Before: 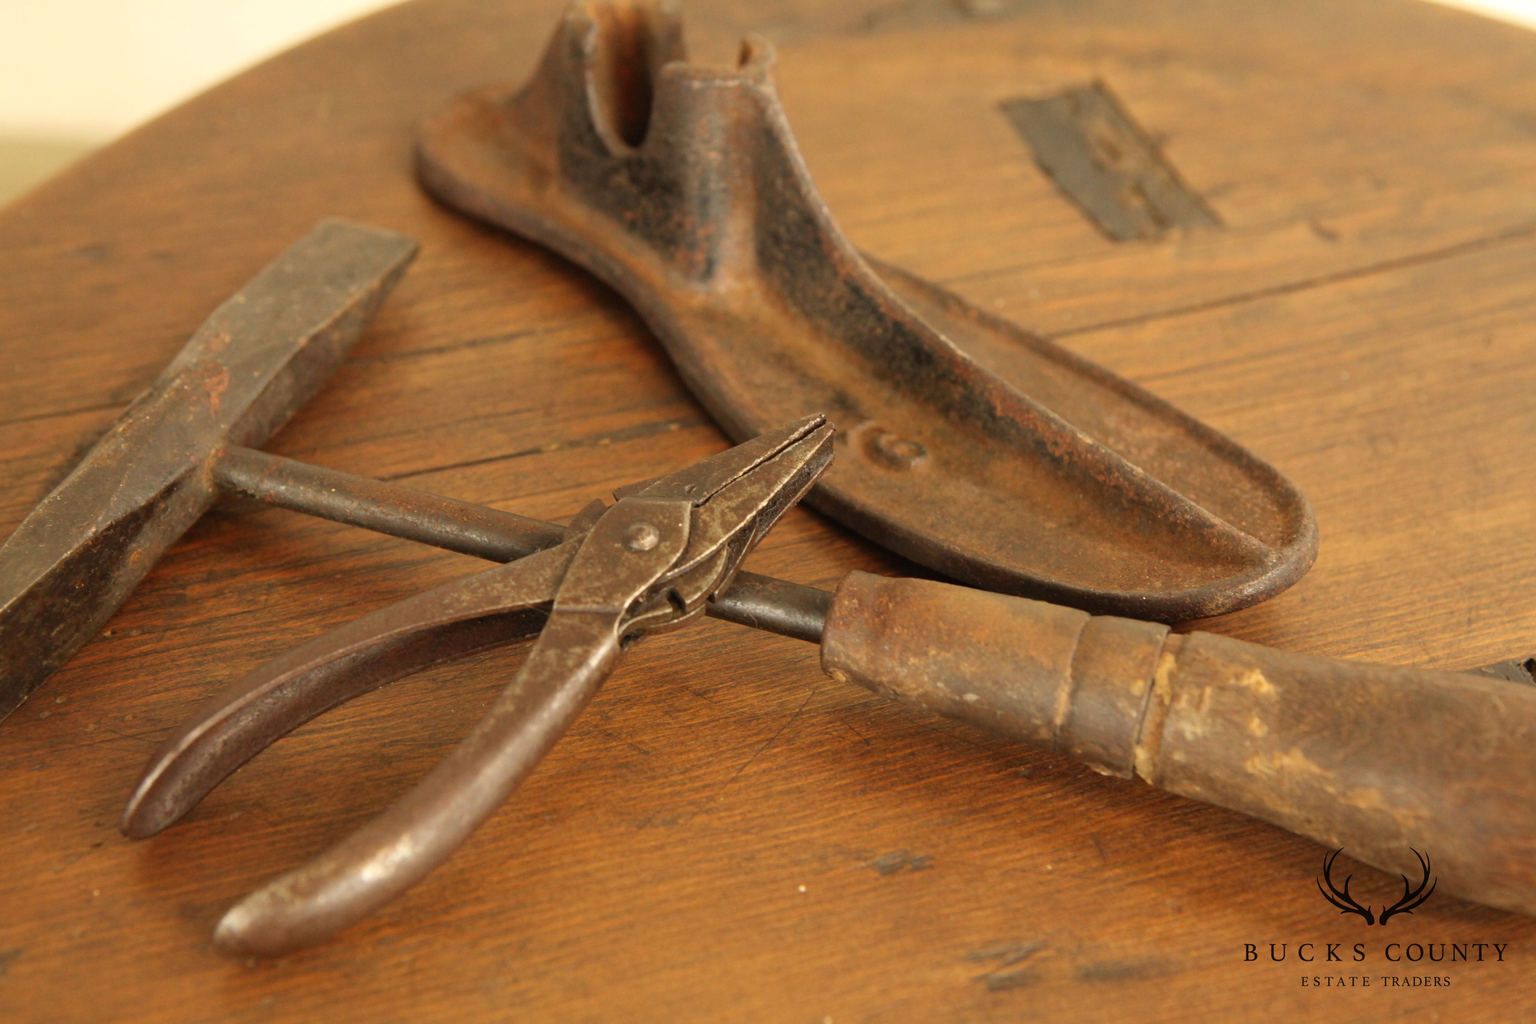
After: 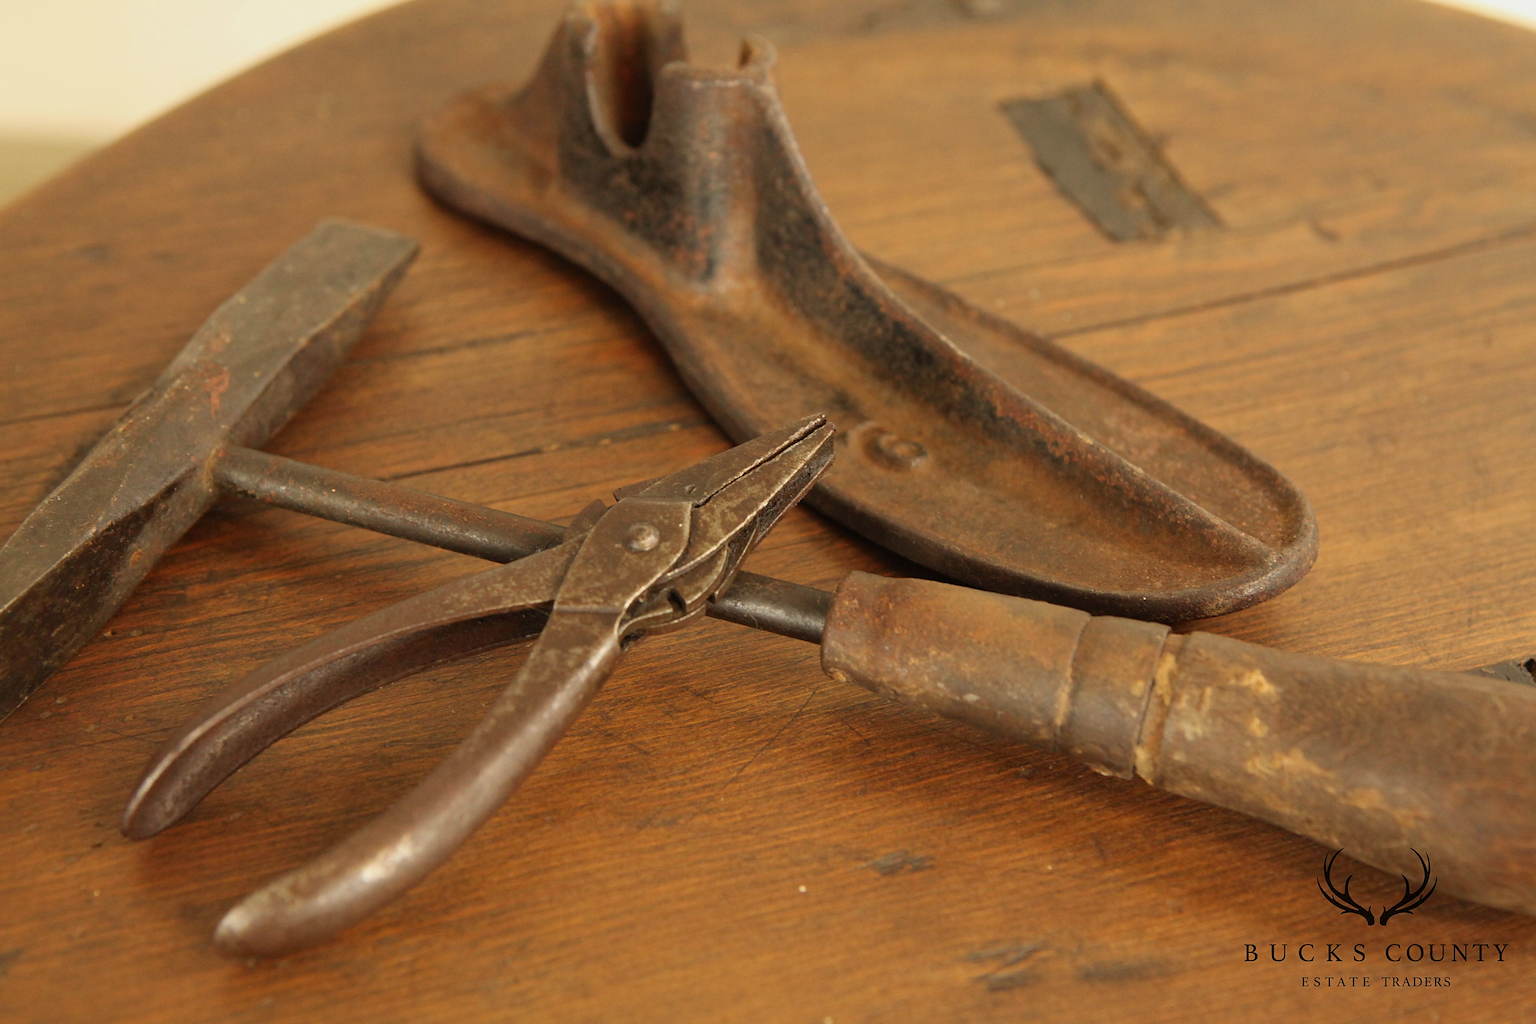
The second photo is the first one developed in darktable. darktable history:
exposure: exposure -0.217 EV, compensate exposure bias true, compensate highlight preservation false
sharpen: on, module defaults
